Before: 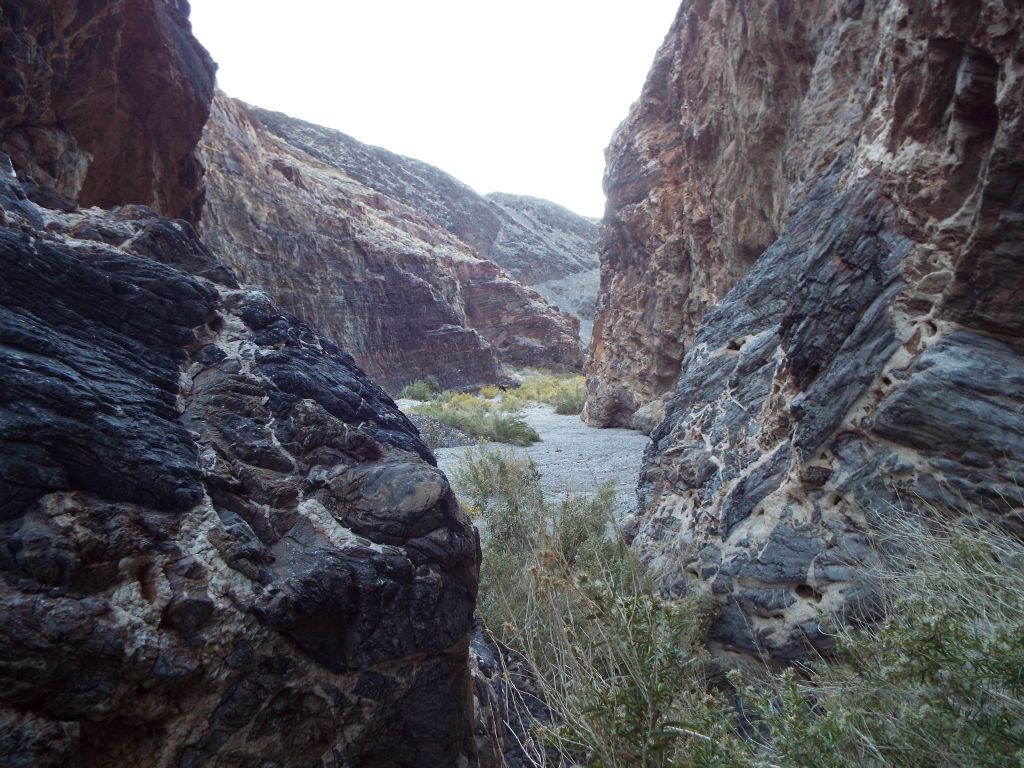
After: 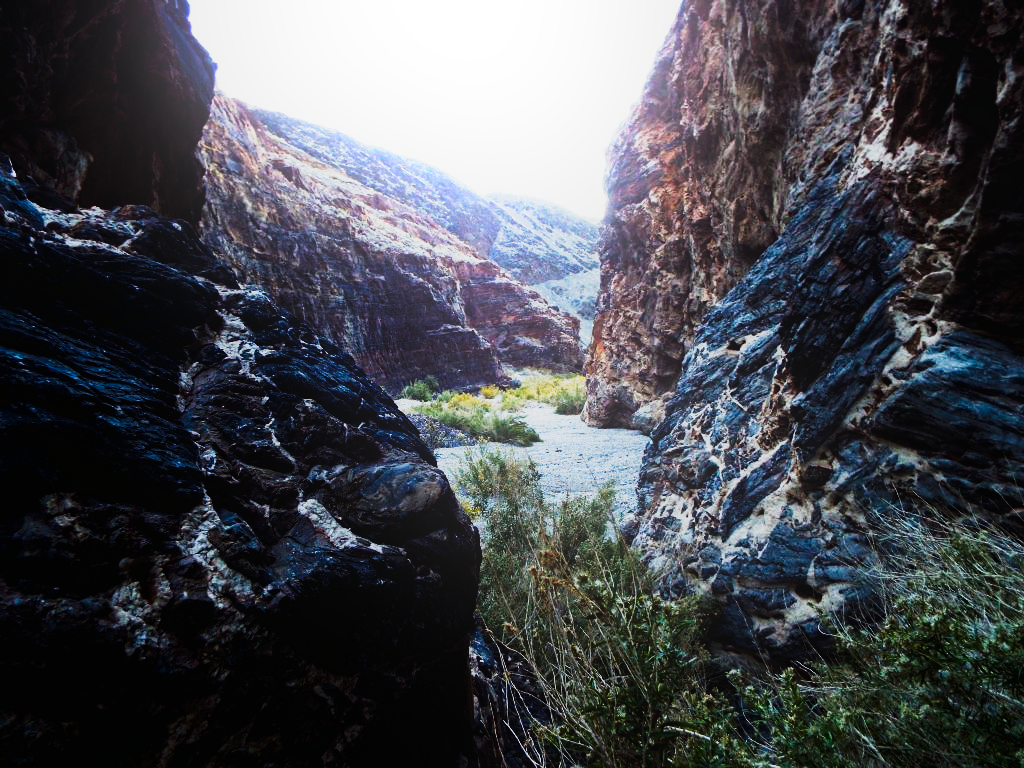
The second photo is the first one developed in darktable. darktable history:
sigmoid: on, module defaults
tone curve: curves: ch0 [(0, 0) (0.003, 0.005) (0.011, 0.006) (0.025, 0.004) (0.044, 0.004) (0.069, 0.007) (0.1, 0.014) (0.136, 0.018) (0.177, 0.034) (0.224, 0.065) (0.277, 0.089) (0.335, 0.143) (0.399, 0.219) (0.468, 0.327) (0.543, 0.455) (0.623, 0.63) (0.709, 0.786) (0.801, 0.87) (0.898, 0.922) (1, 1)], preserve colors none
bloom: on, module defaults
